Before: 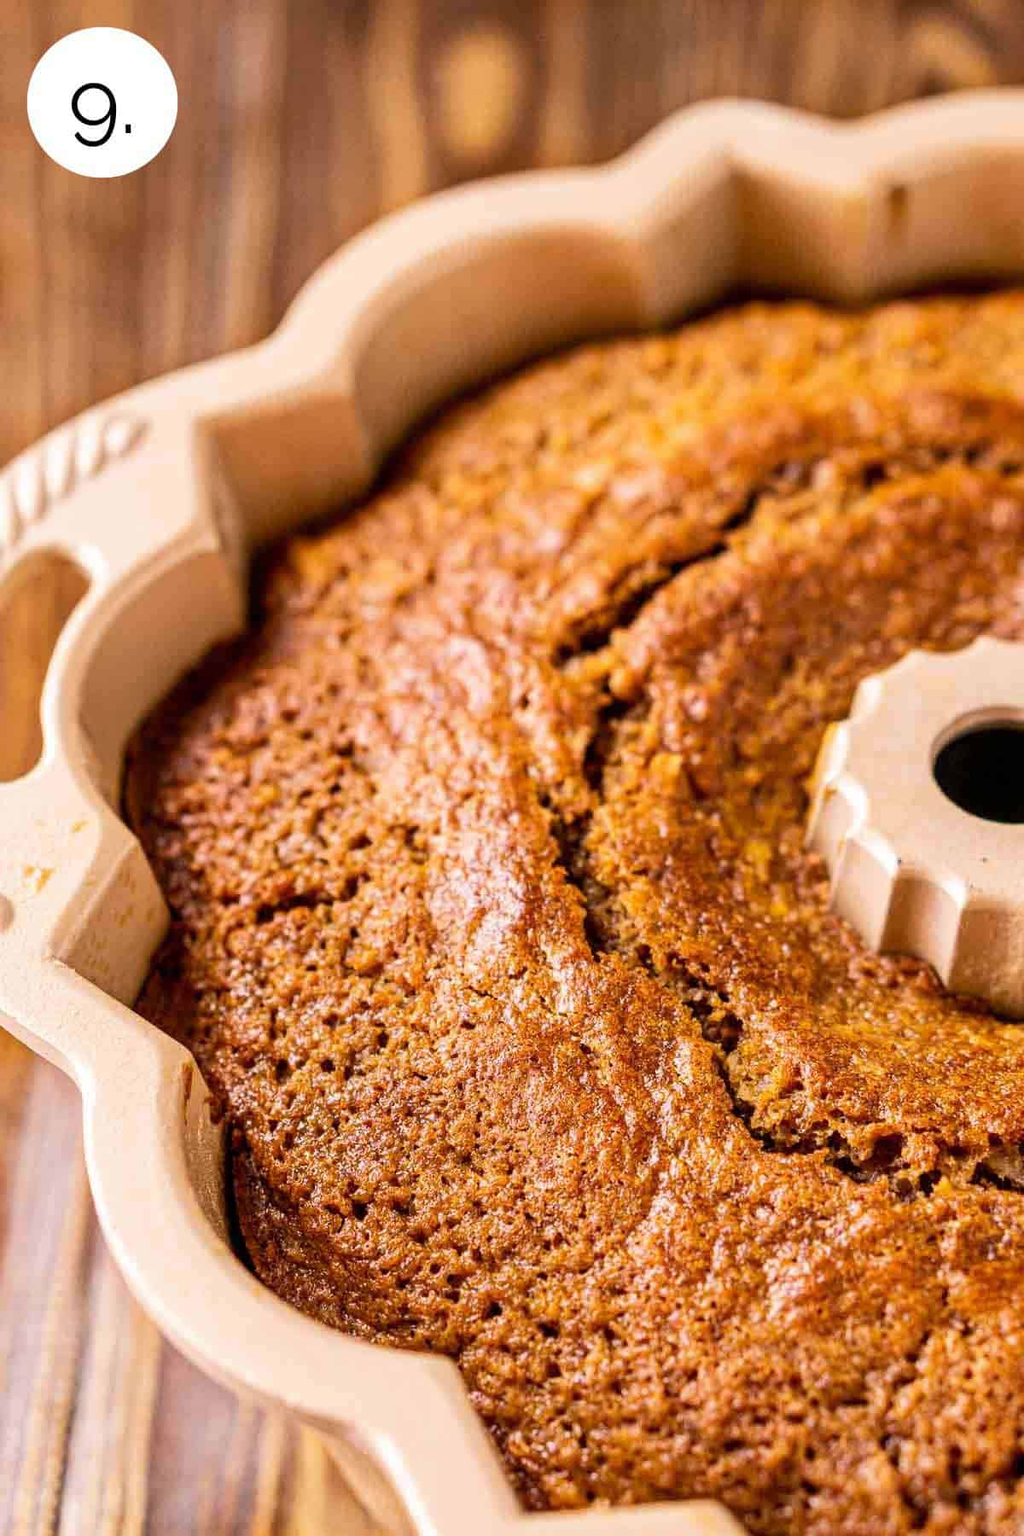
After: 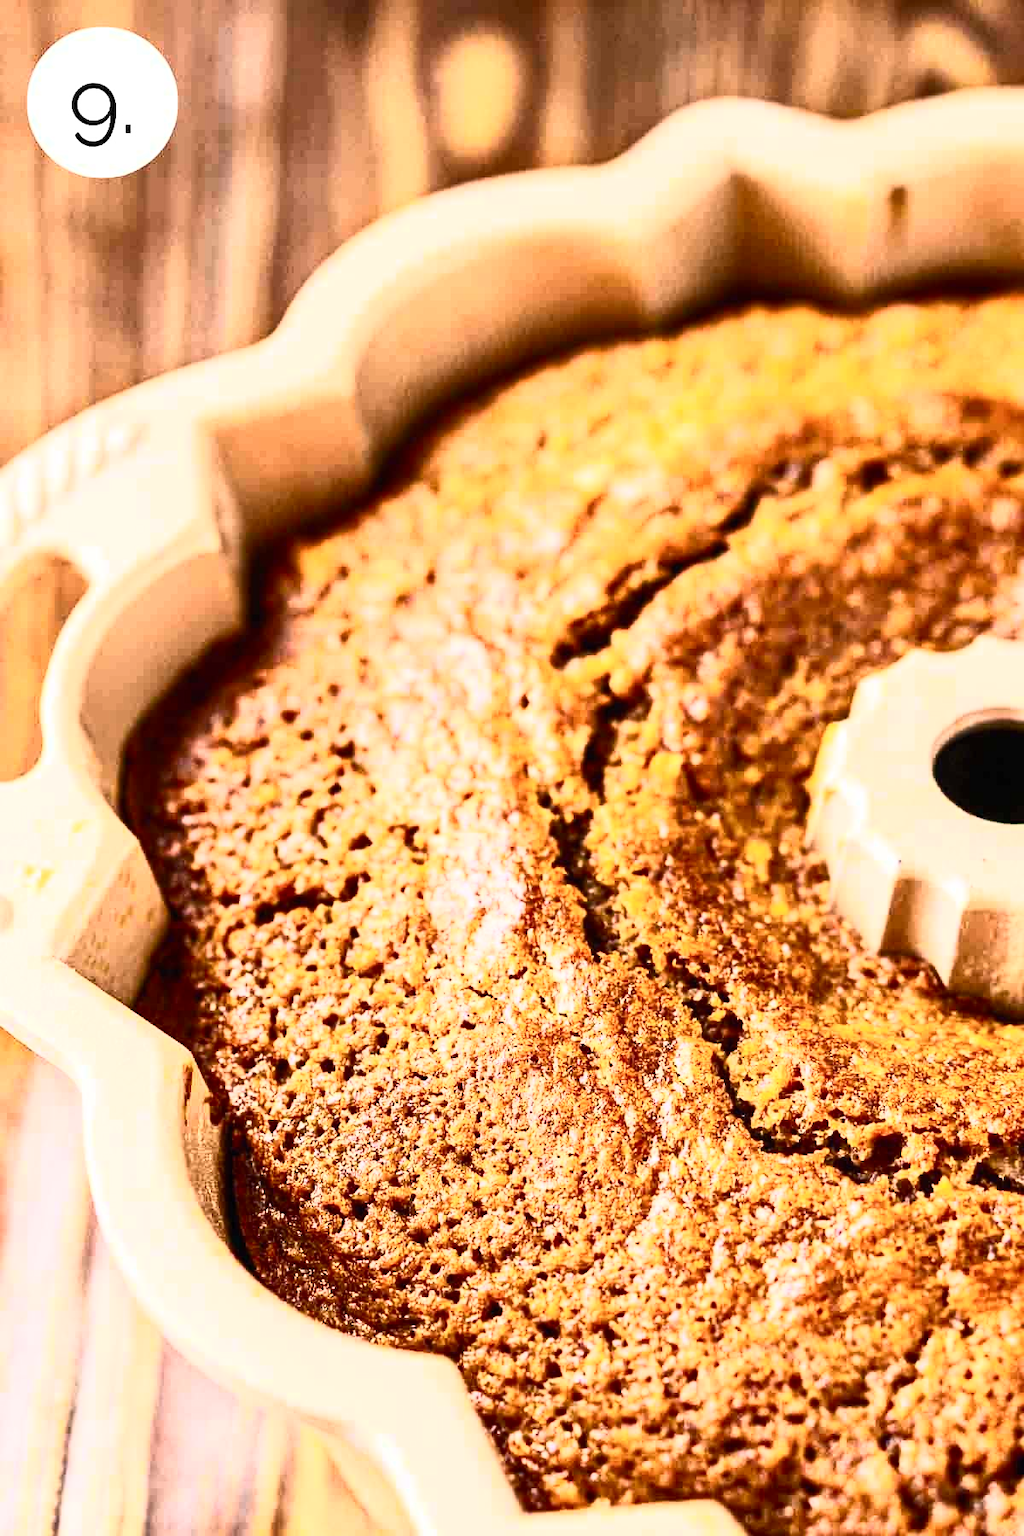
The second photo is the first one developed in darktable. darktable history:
shadows and highlights: shadows 31.32, highlights 1.05, soften with gaussian
contrast brightness saturation: contrast 0.638, brightness 0.338, saturation 0.145
